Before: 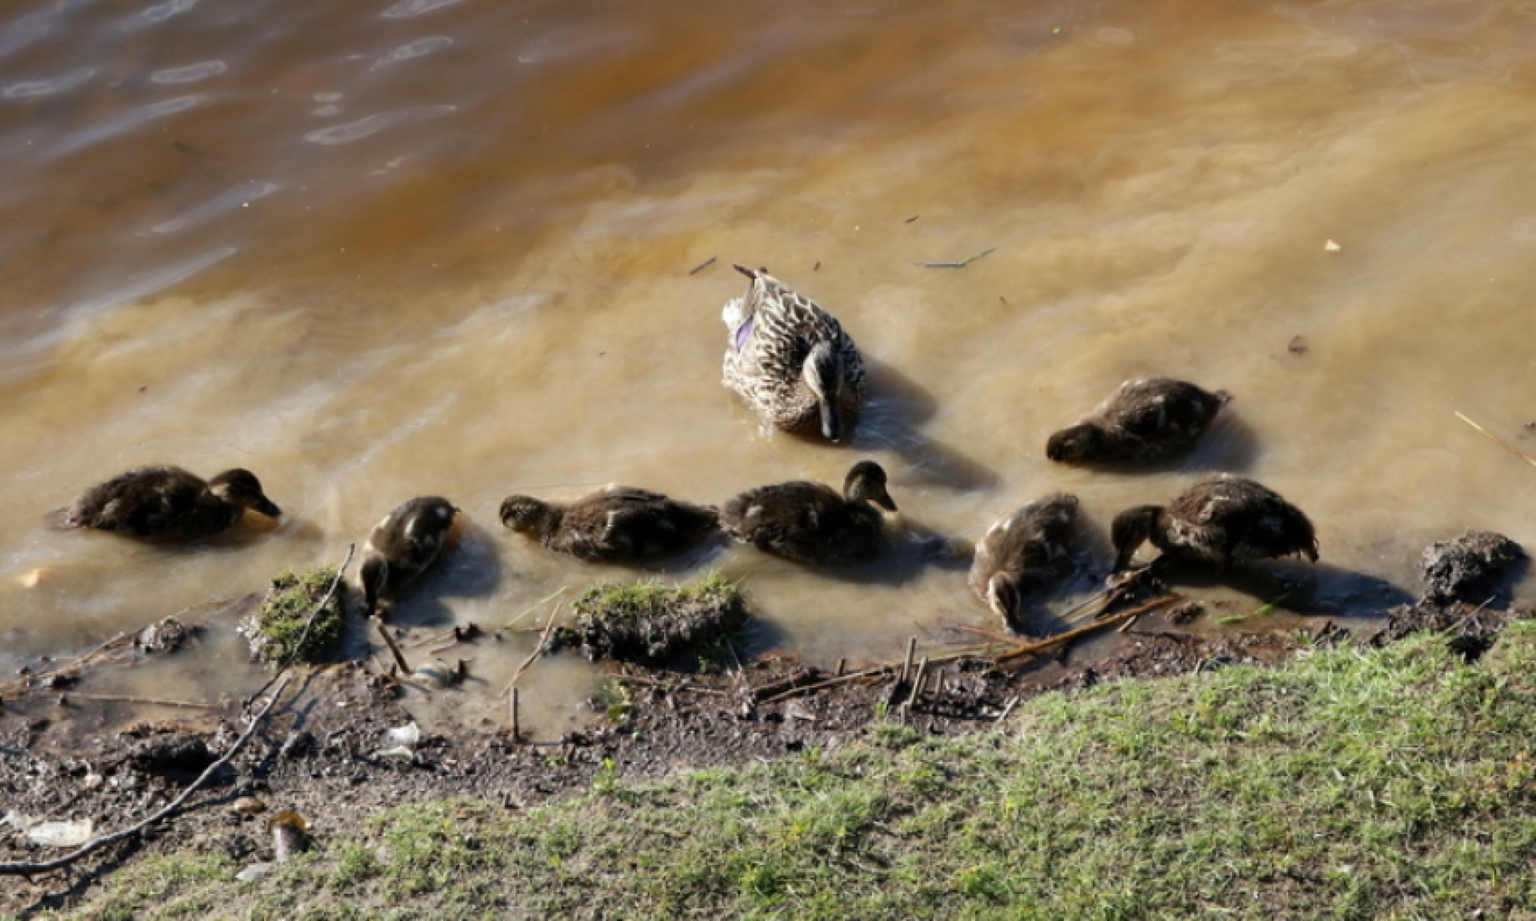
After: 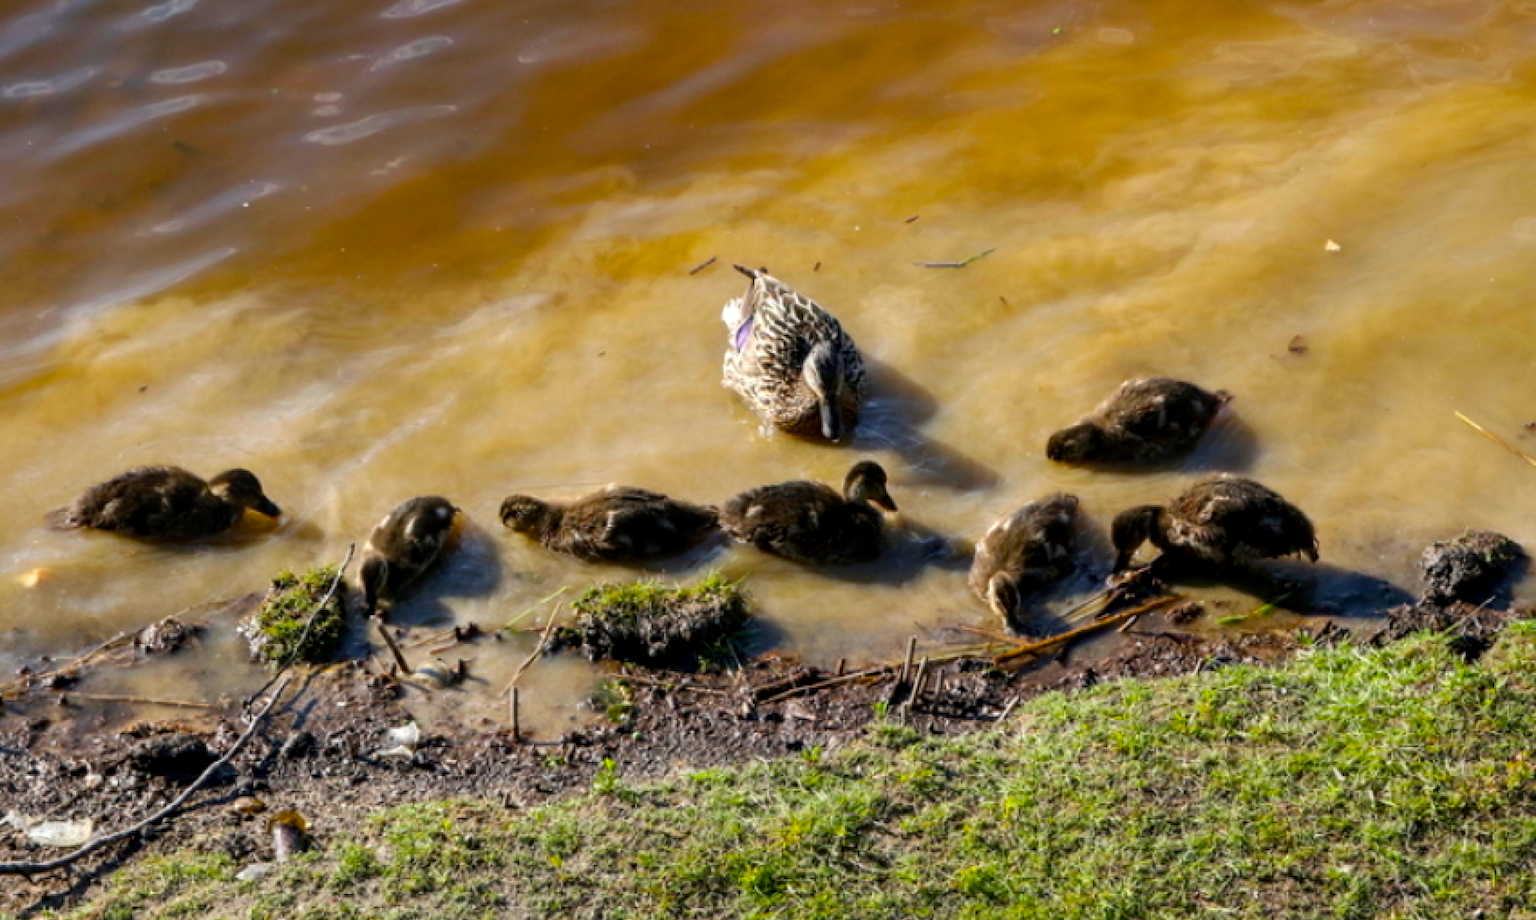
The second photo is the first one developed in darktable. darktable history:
local contrast: on, module defaults
color balance rgb: power › hue 329.88°, highlights gain › chroma 0.183%, highlights gain › hue 332.61°, linear chroma grading › global chroma 8.678%, perceptual saturation grading › global saturation 49.813%
